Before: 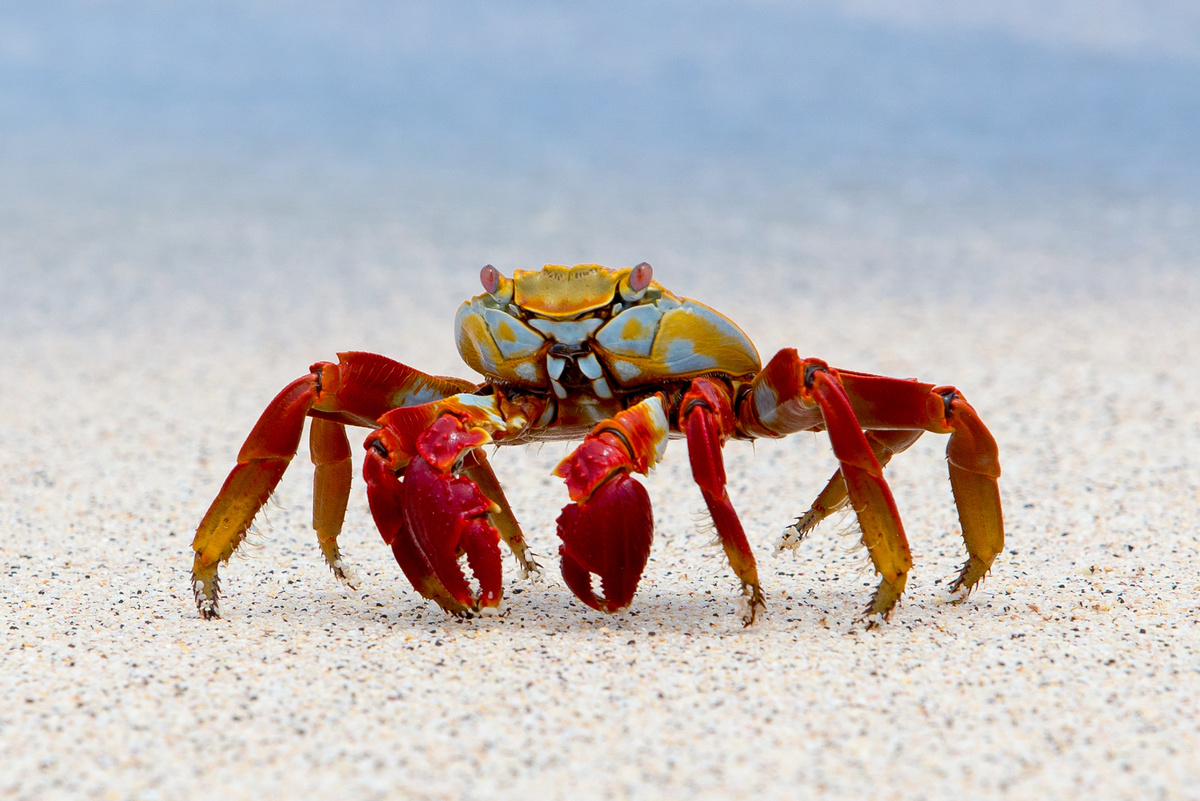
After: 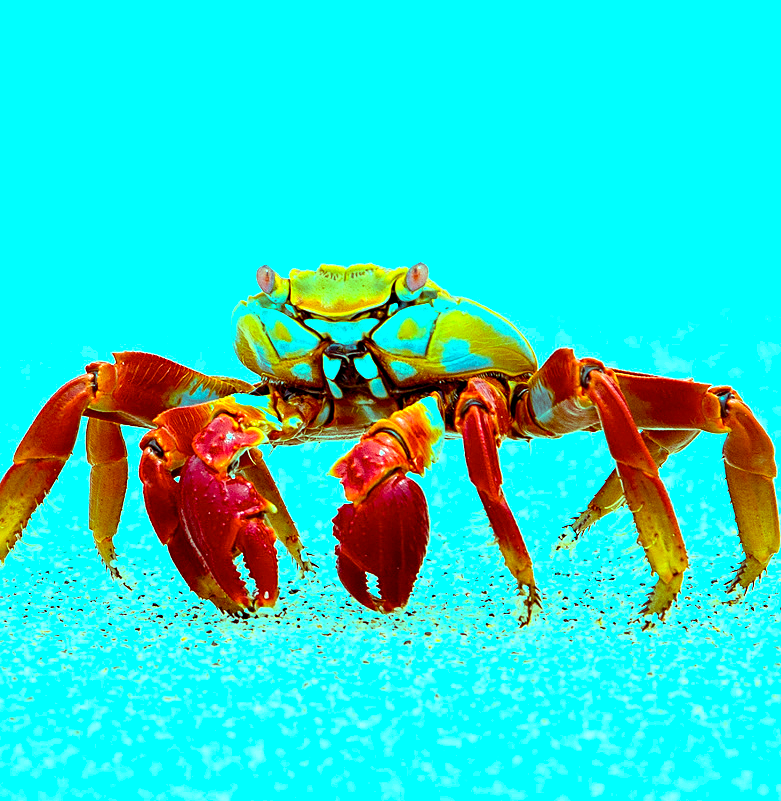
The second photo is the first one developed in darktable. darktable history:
exposure: exposure 0.939 EV, compensate highlight preservation false
sharpen: on, module defaults
crop and rotate: left 18.742%, right 16.095%
color balance rgb: highlights gain › luminance 19.953%, highlights gain › chroma 13.038%, highlights gain › hue 173.82°, perceptual saturation grading › global saturation 19.662%, global vibrance 10.922%
